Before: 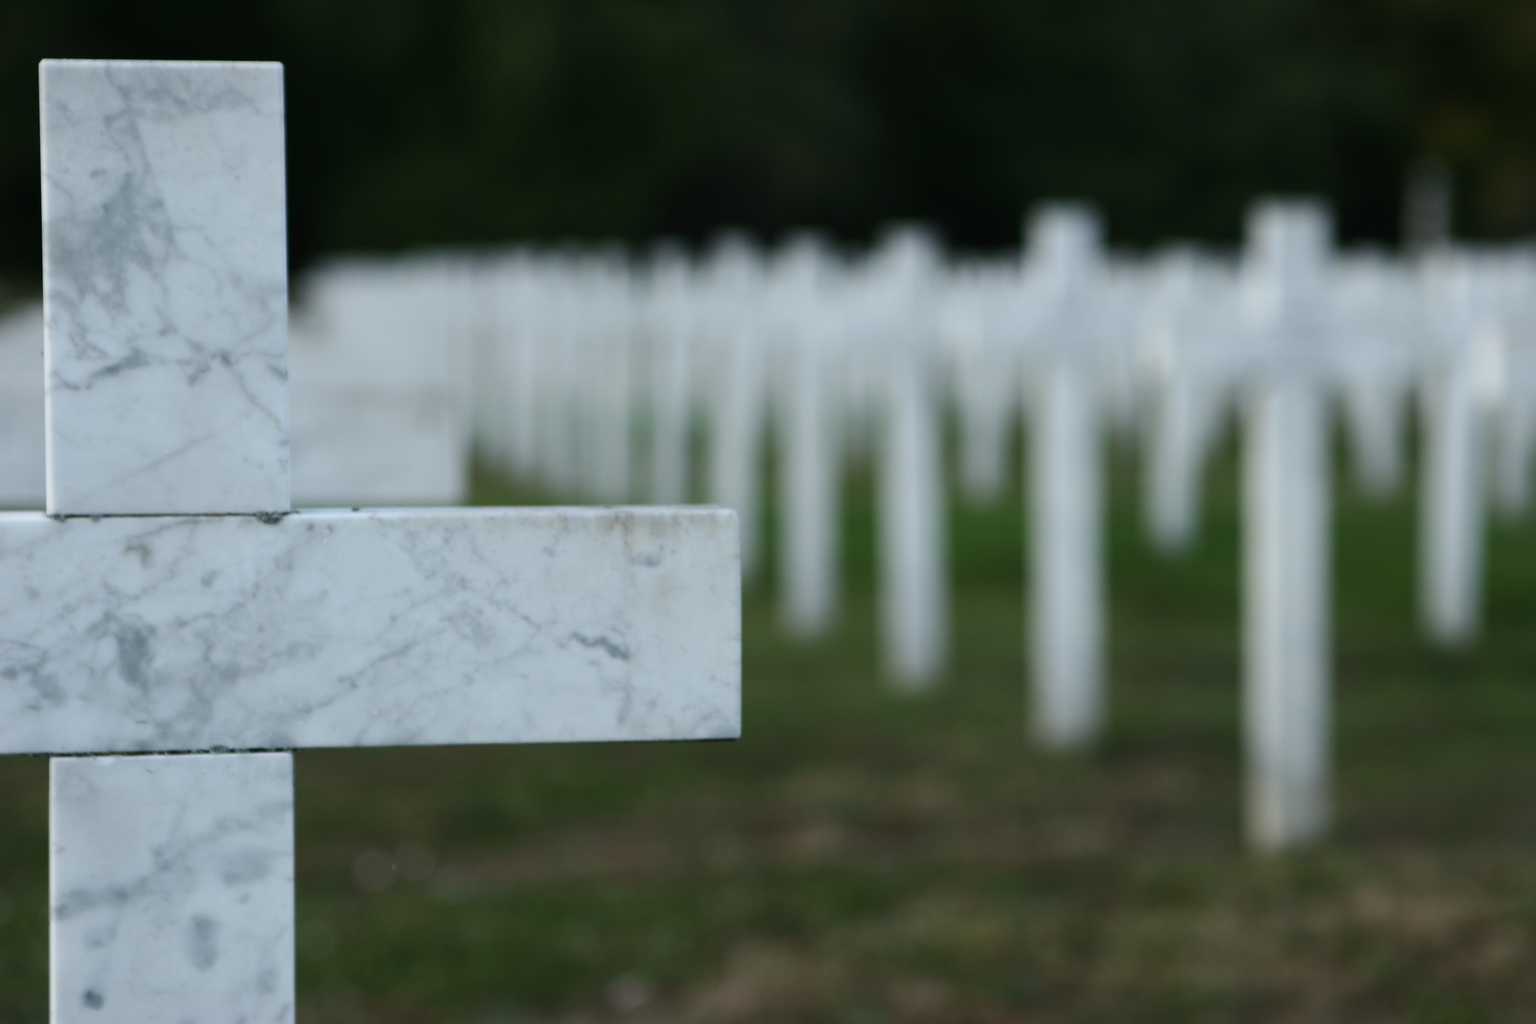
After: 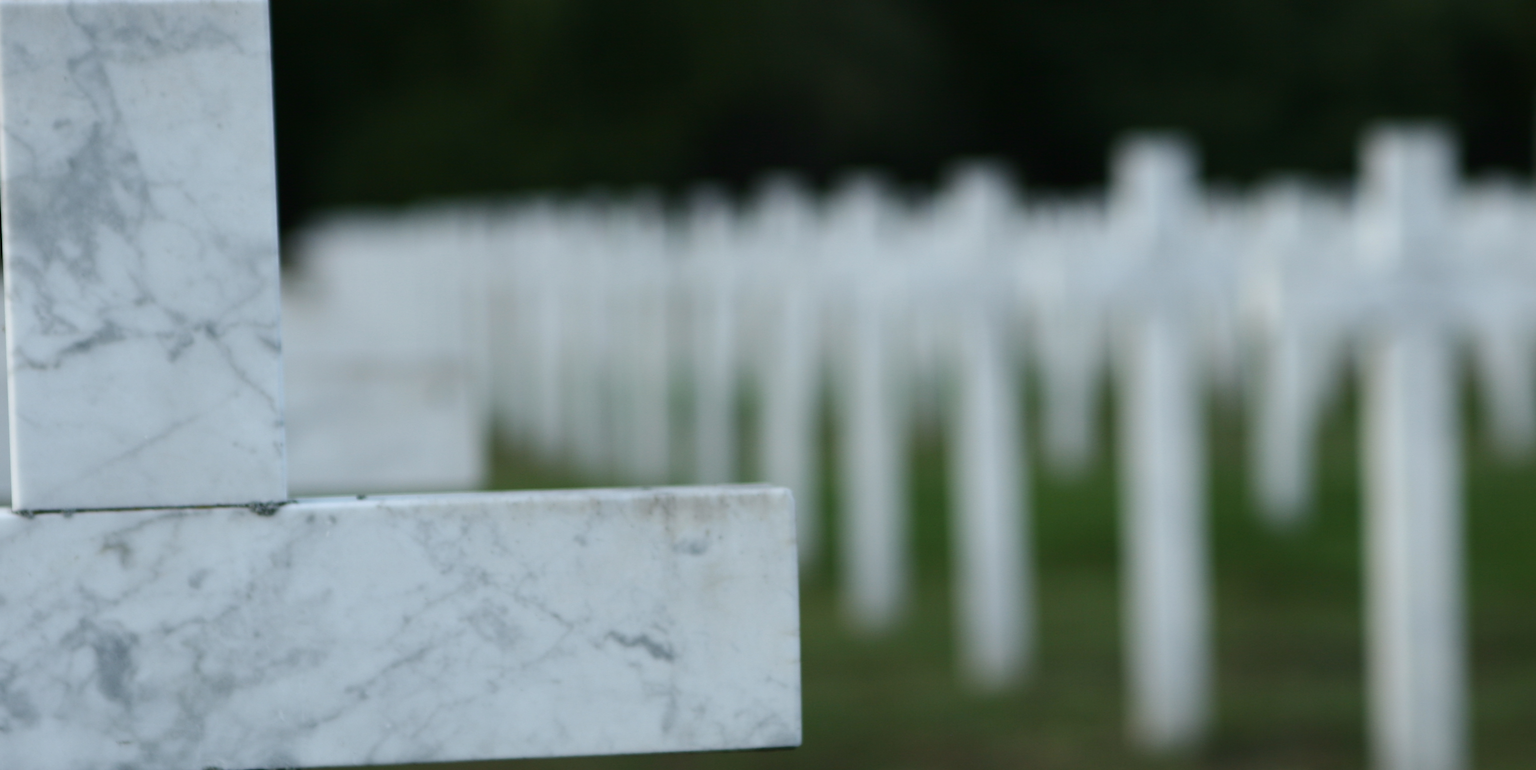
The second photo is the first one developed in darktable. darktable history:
crop: left 3.015%, top 8.969%, right 9.647%, bottom 26.457%
exposure: compensate highlight preservation false
rotate and perspective: rotation -1.24°, automatic cropping off
base curve: preserve colors none
